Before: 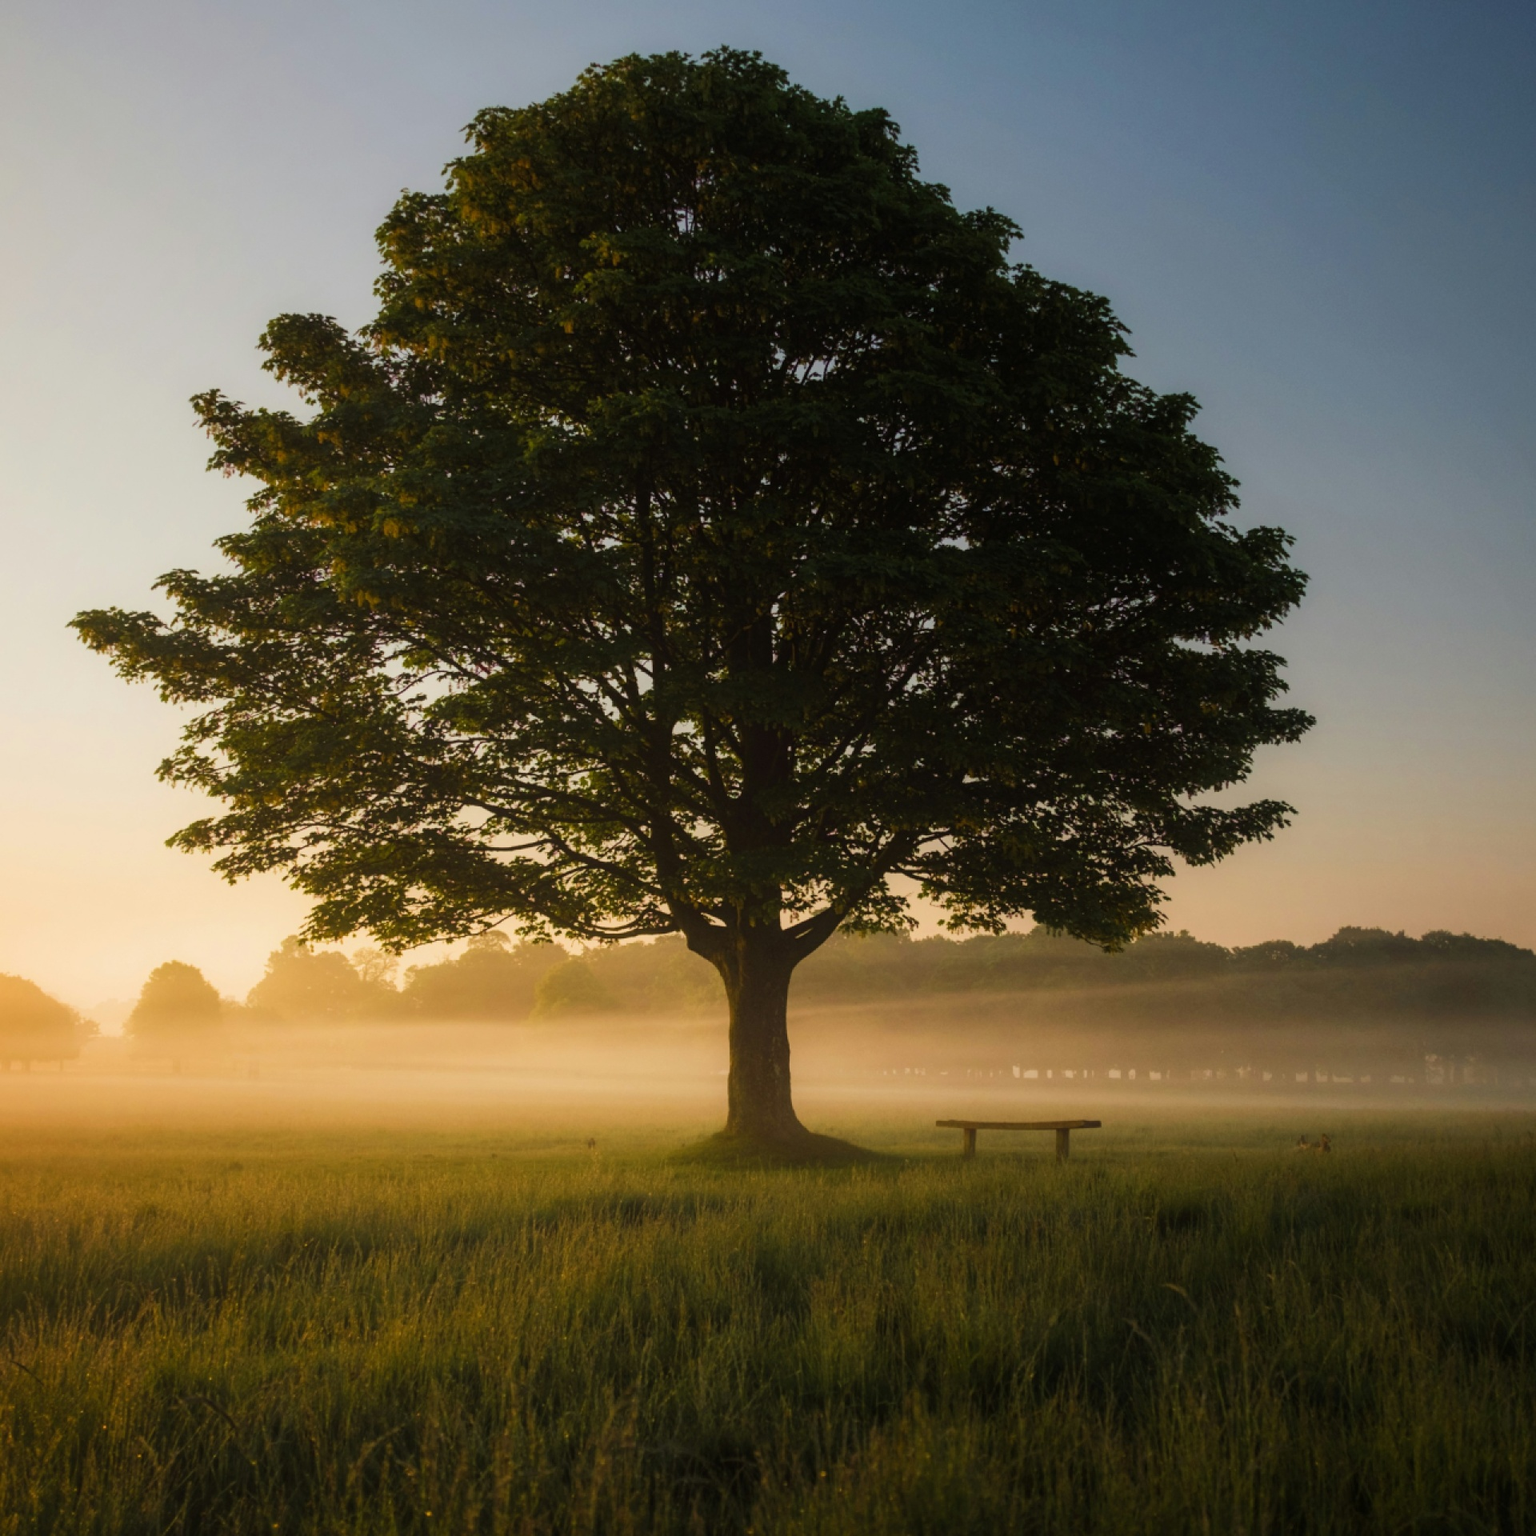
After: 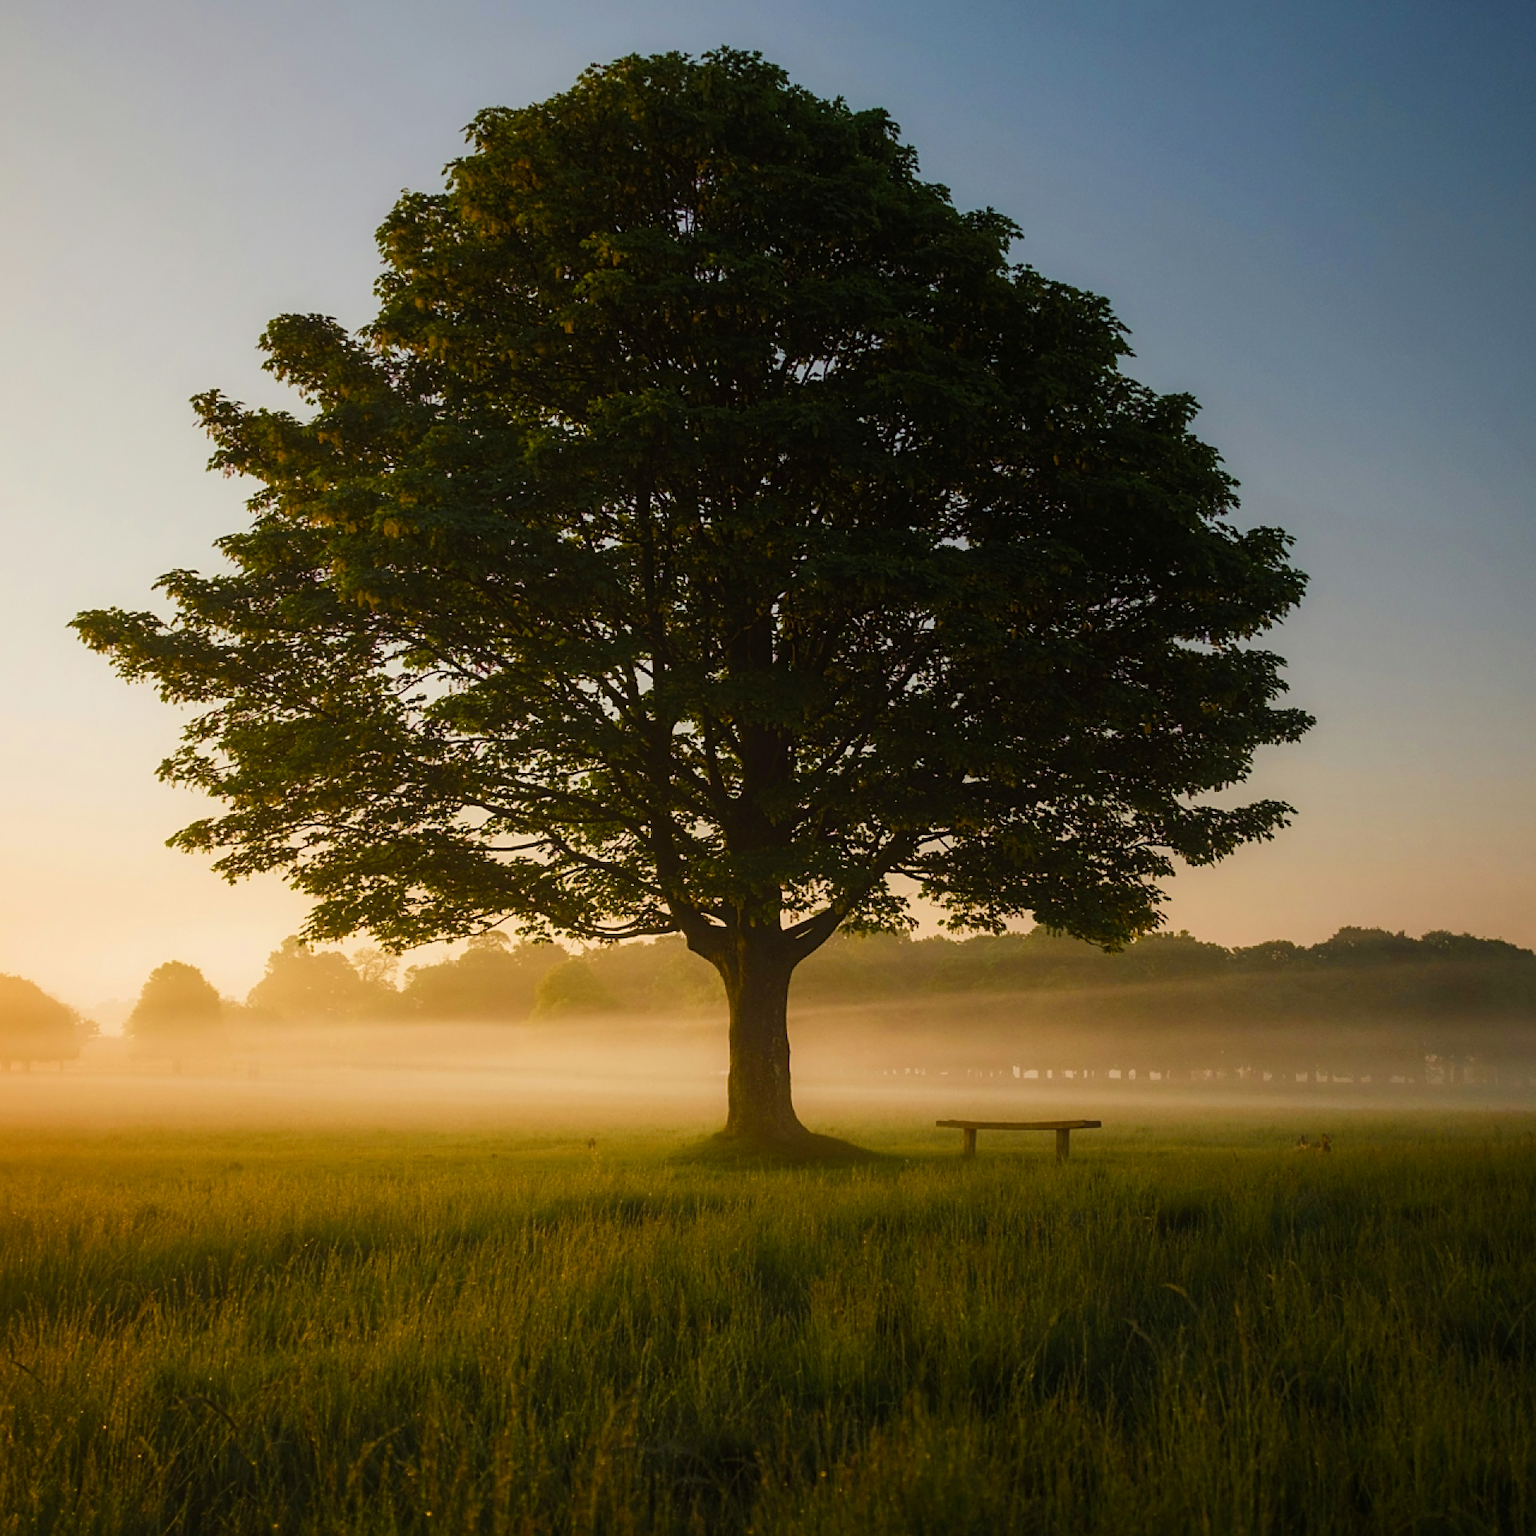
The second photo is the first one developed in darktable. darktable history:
sharpen: on, module defaults
color balance rgb: perceptual saturation grading › global saturation 15.265%, perceptual saturation grading › highlights -19.093%, perceptual saturation grading › shadows 19.582%
